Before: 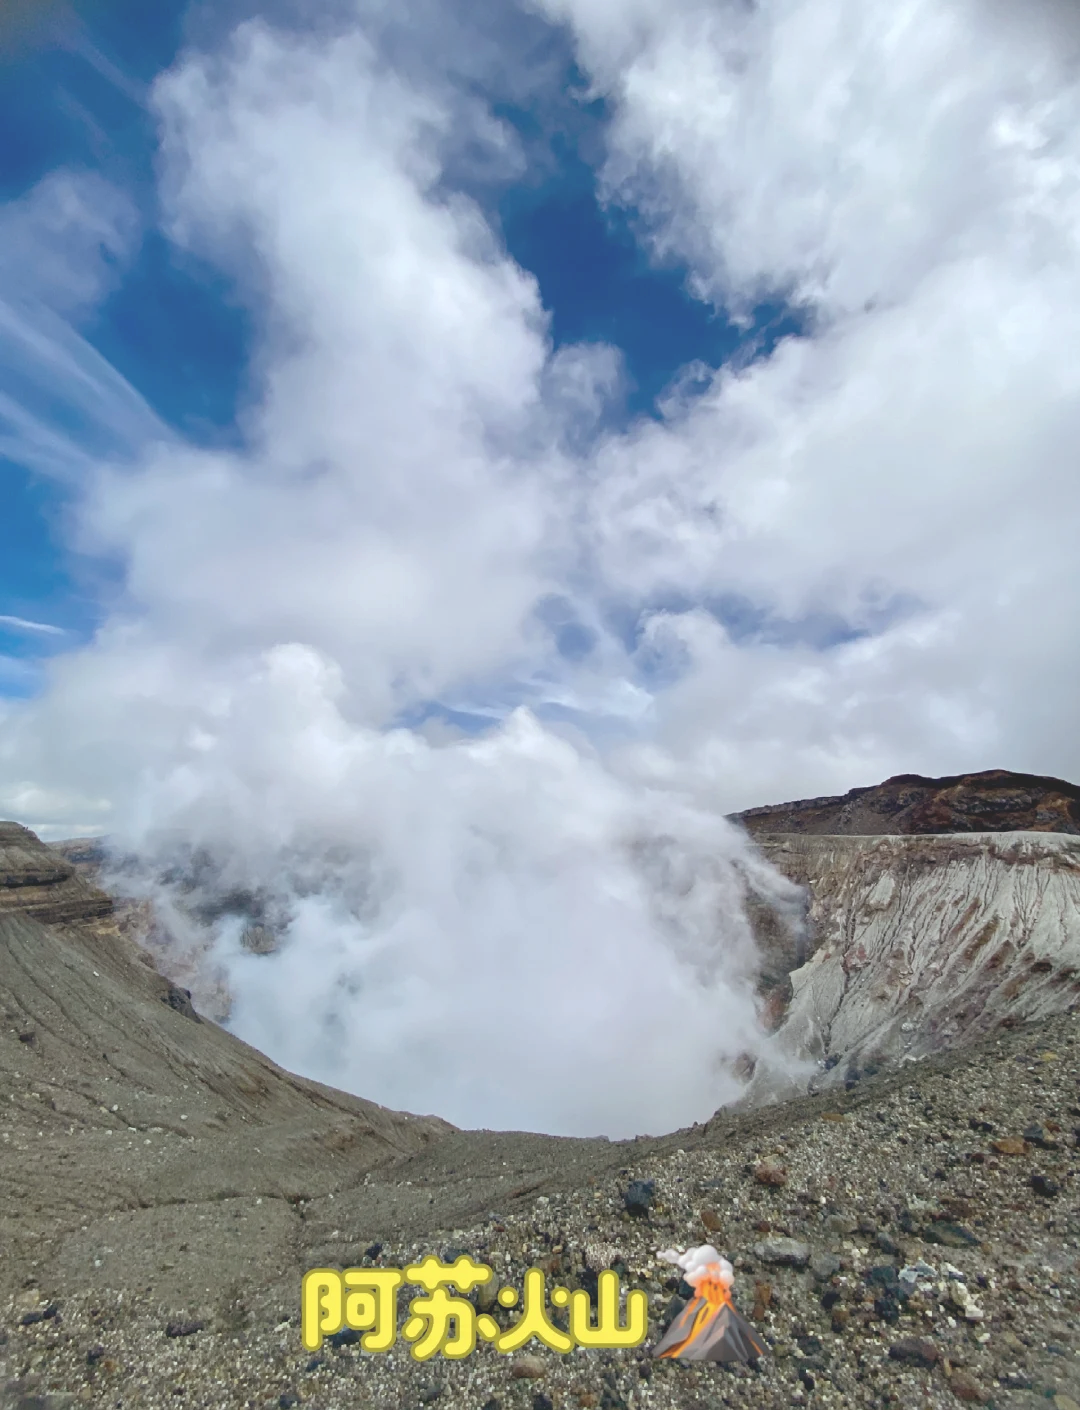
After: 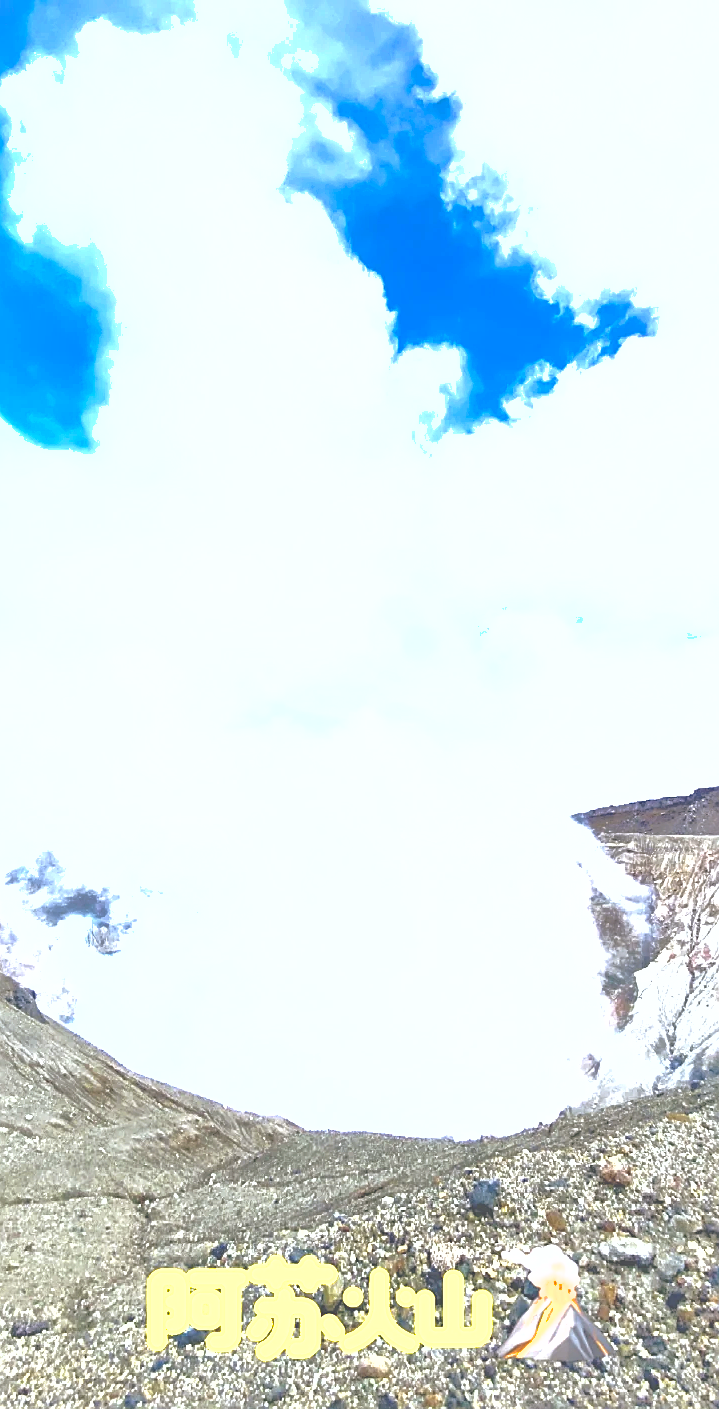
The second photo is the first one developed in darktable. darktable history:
crop and rotate: left 14.385%, right 18.948%
shadows and highlights: on, module defaults
exposure: exposure 2.003 EV, compensate highlight preservation false
color contrast: green-magenta contrast 0.8, blue-yellow contrast 1.1, unbound 0
sharpen: on, module defaults
white balance: red 0.984, blue 1.059
